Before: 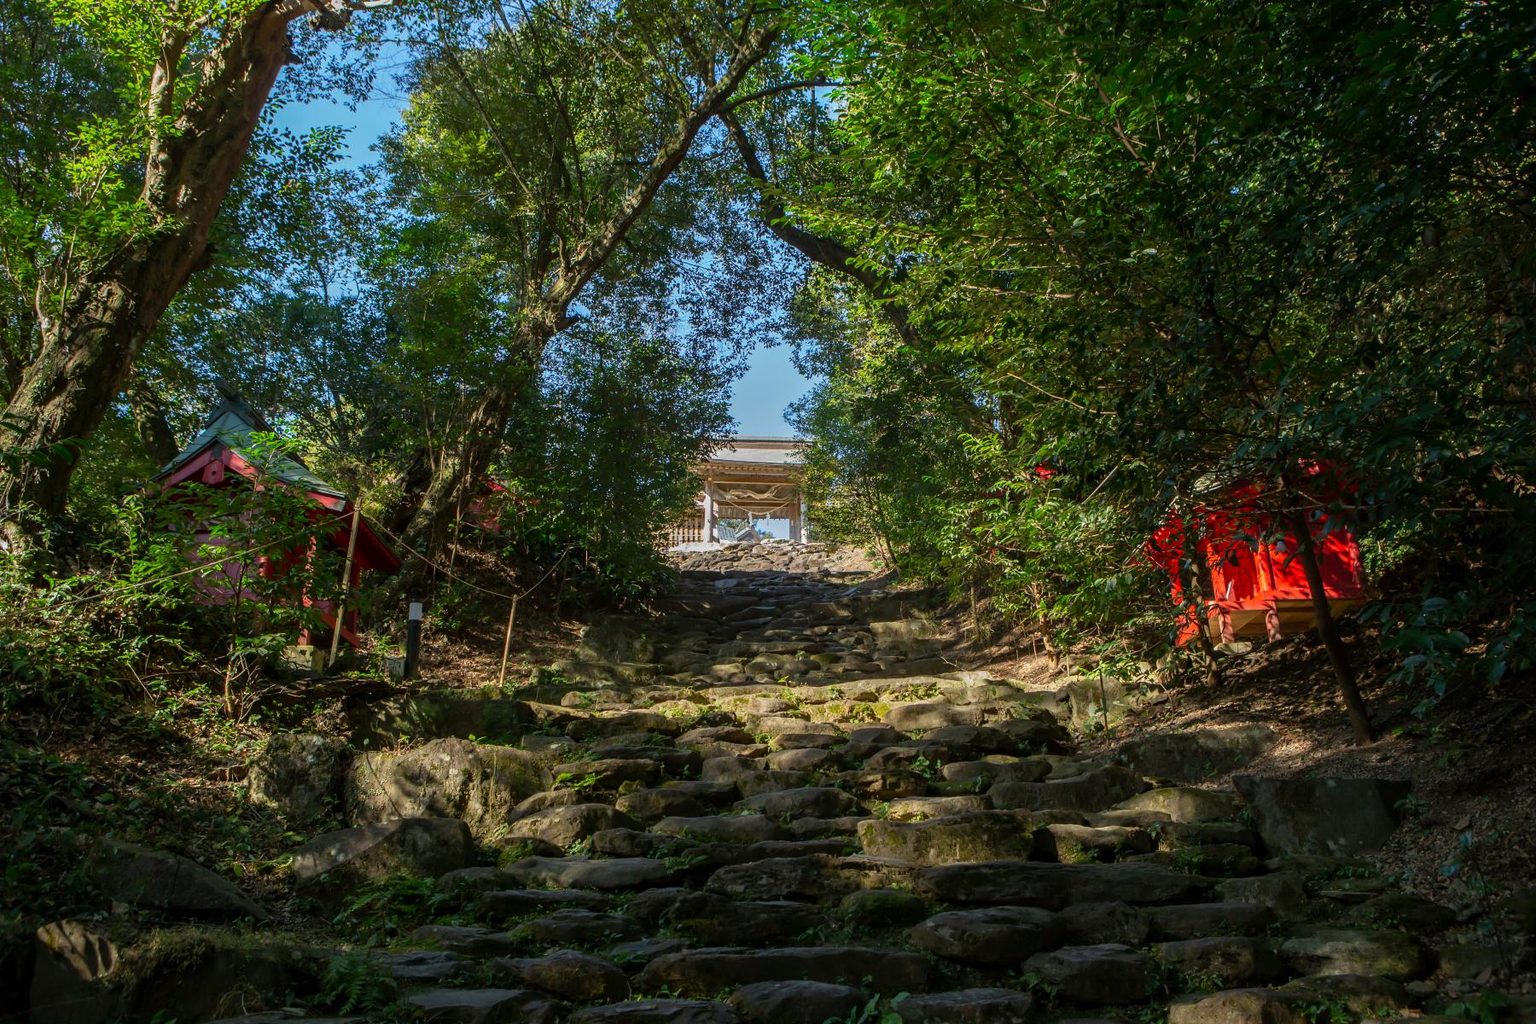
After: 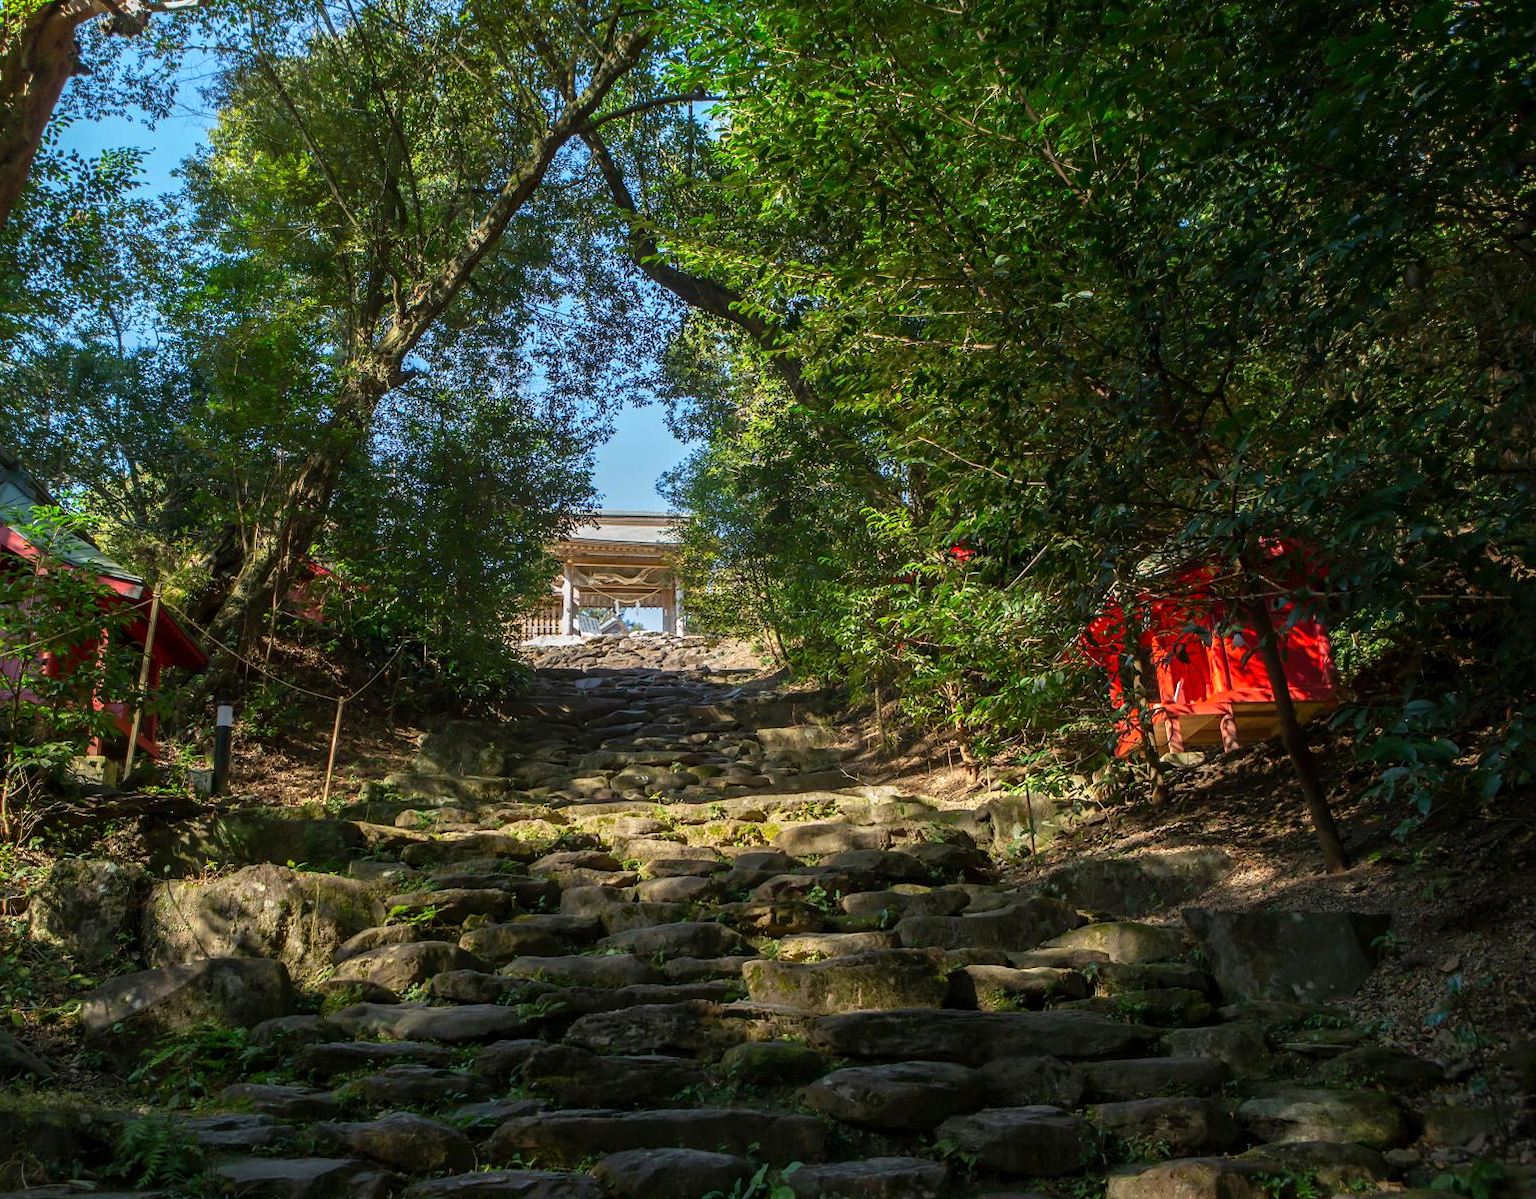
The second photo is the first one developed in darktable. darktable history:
exposure: exposure 0.3 EV, compensate highlight preservation false
crop and rotate: left 14.584%
